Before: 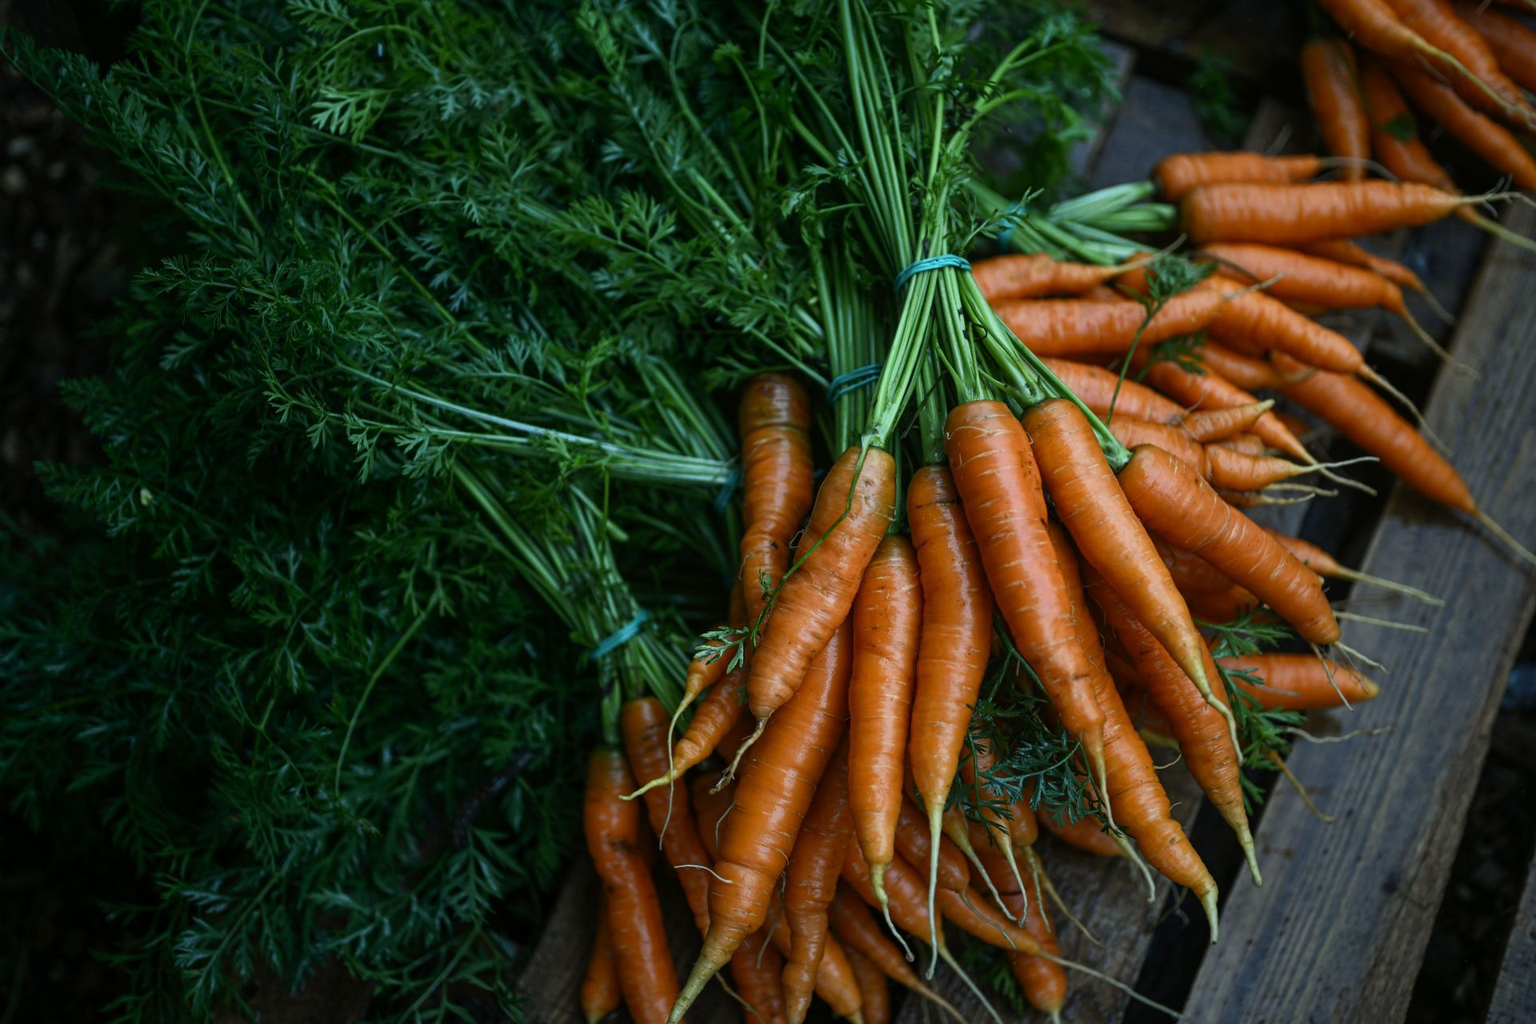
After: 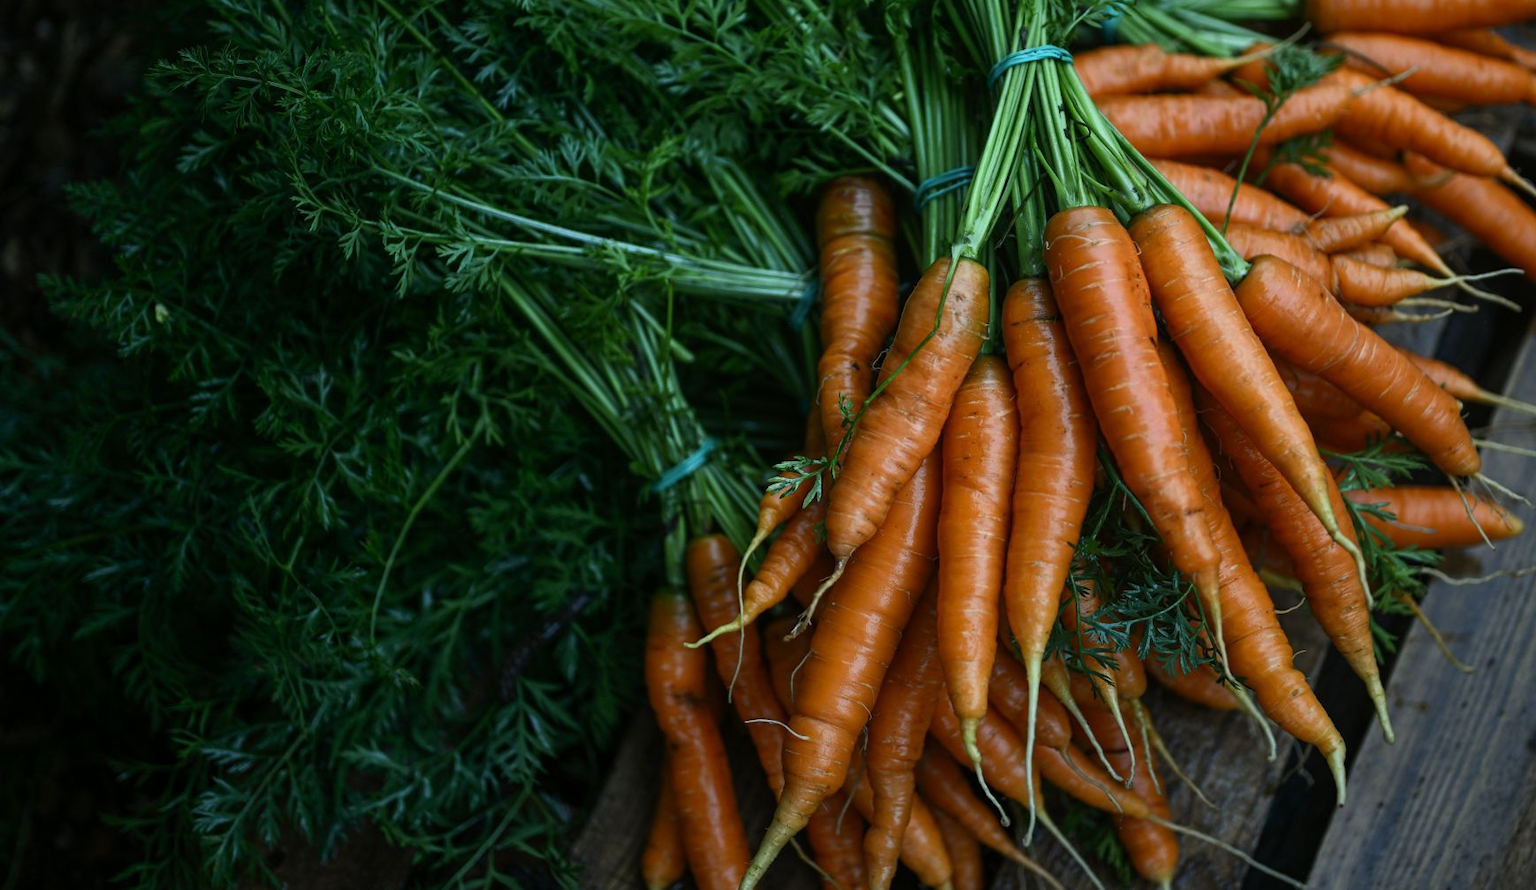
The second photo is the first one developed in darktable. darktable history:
crop: top 20.916%, right 9.437%, bottom 0.316%
tone equalizer: on, module defaults
